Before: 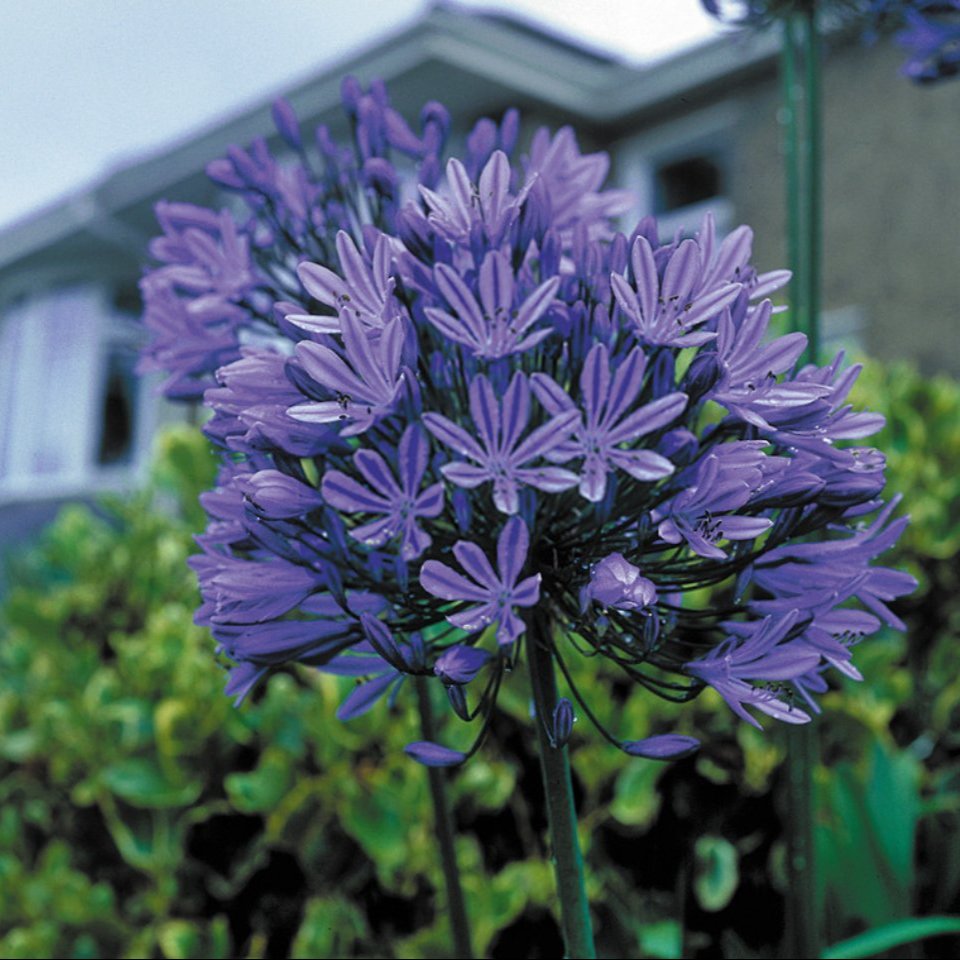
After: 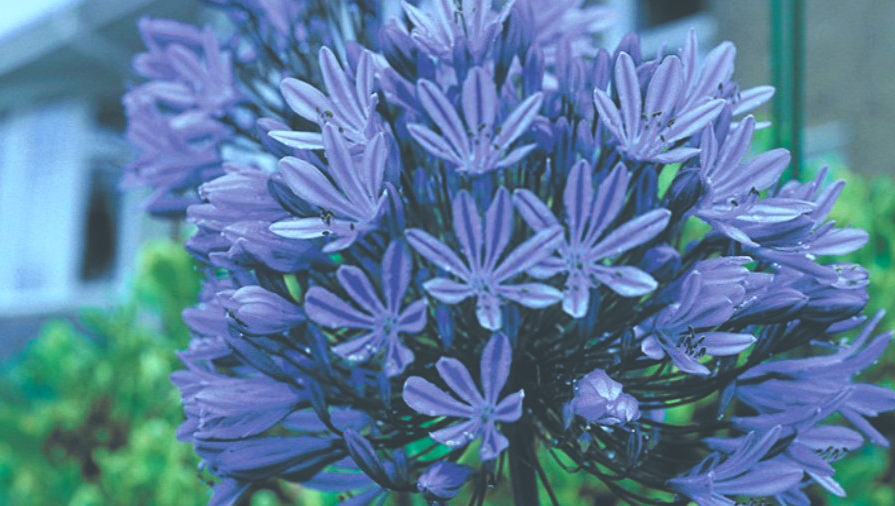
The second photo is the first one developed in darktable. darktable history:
exposure: black level correction -0.042, exposure 0.062 EV, compensate exposure bias true, compensate highlight preservation false
crop: left 1.776%, top 19.199%, right 4.982%, bottom 28.044%
tone curve: curves: ch0 [(0, 0.039) (0.104, 0.103) (0.273, 0.267) (0.448, 0.487) (0.704, 0.761) (0.886, 0.922) (0.994, 0.971)]; ch1 [(0, 0) (0.335, 0.298) (0.446, 0.413) (0.485, 0.487) (0.515, 0.503) (0.566, 0.563) (0.641, 0.655) (1, 1)]; ch2 [(0, 0) (0.314, 0.301) (0.421, 0.411) (0.502, 0.494) (0.528, 0.54) (0.557, 0.559) (0.612, 0.62) (0.722, 0.686) (1, 1)], color space Lab, independent channels, preserve colors none
color correction: highlights a* -10.19, highlights b* -10.14
